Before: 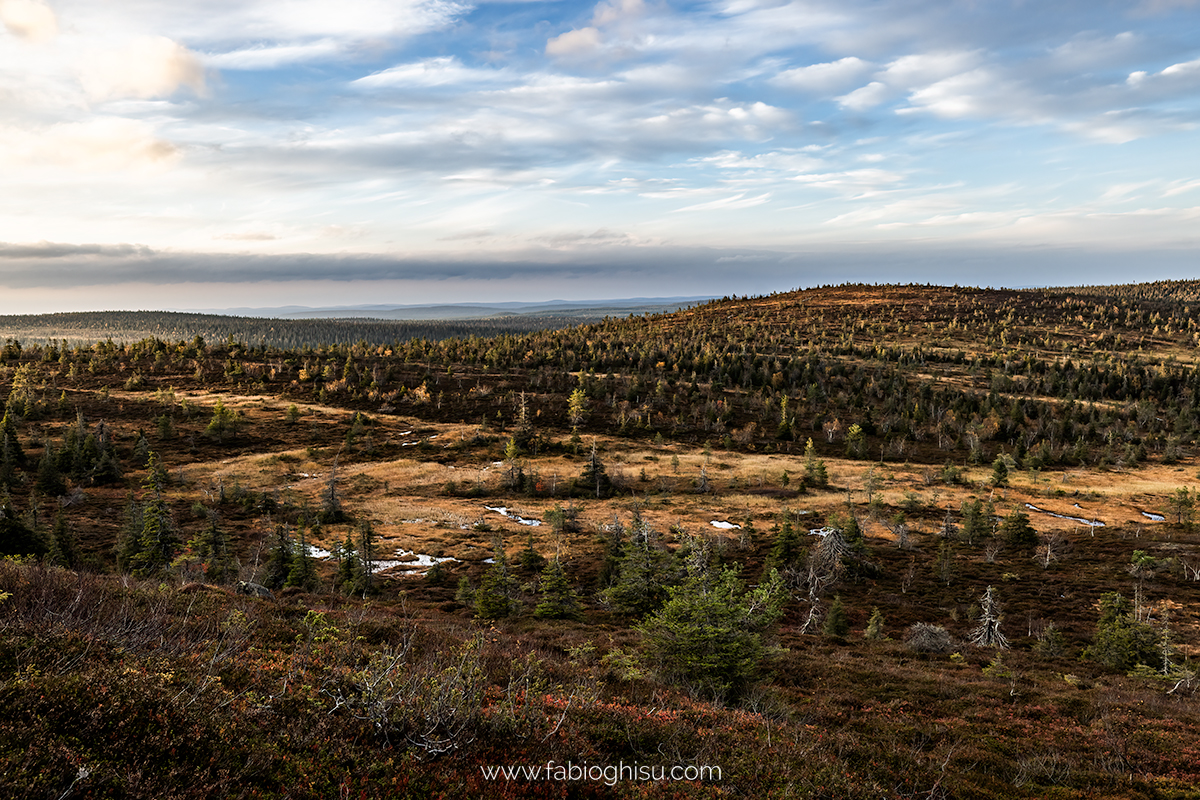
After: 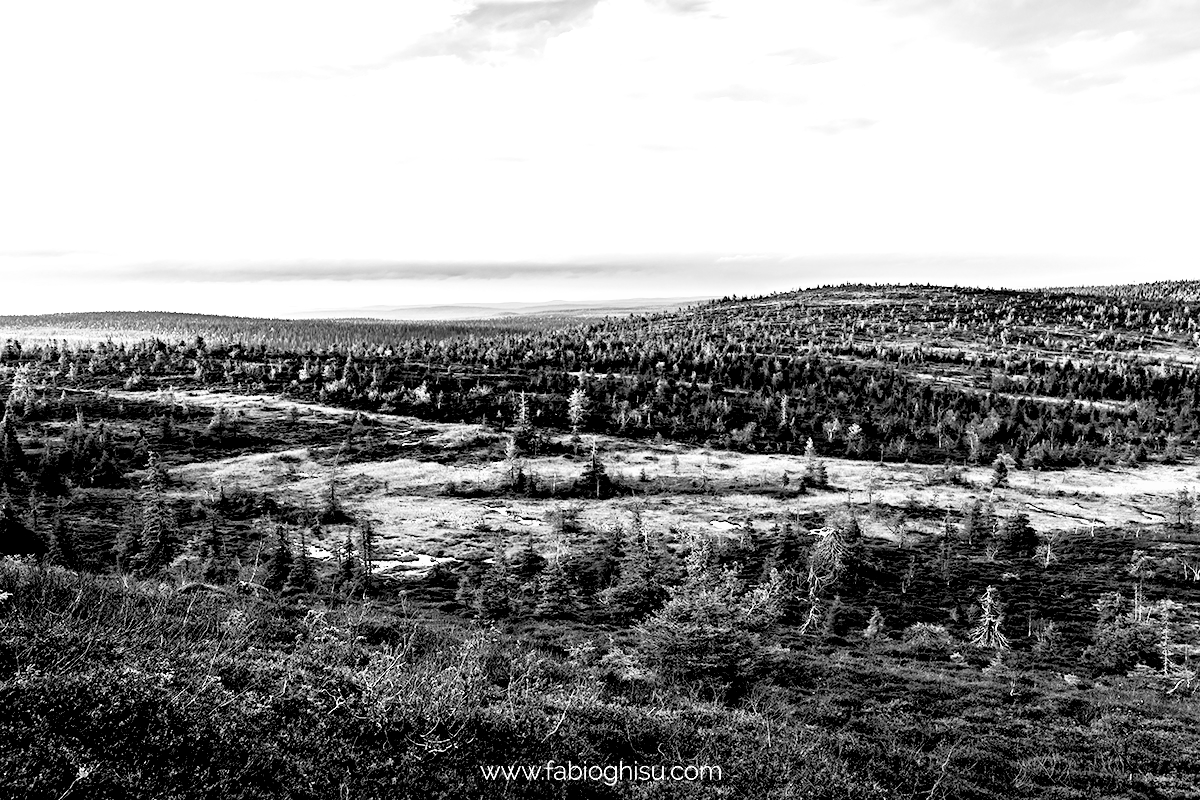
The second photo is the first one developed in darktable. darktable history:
monochrome: on, module defaults
color balance rgb: perceptual saturation grading › global saturation 20%, perceptual saturation grading › highlights -25%, perceptual saturation grading › shadows 50%
filmic rgb: black relative exposure -9.5 EV, white relative exposure 3.02 EV, hardness 6.12
exposure: black level correction 0.011, exposure 1.088 EV, compensate exposure bias true, compensate highlight preservation false
